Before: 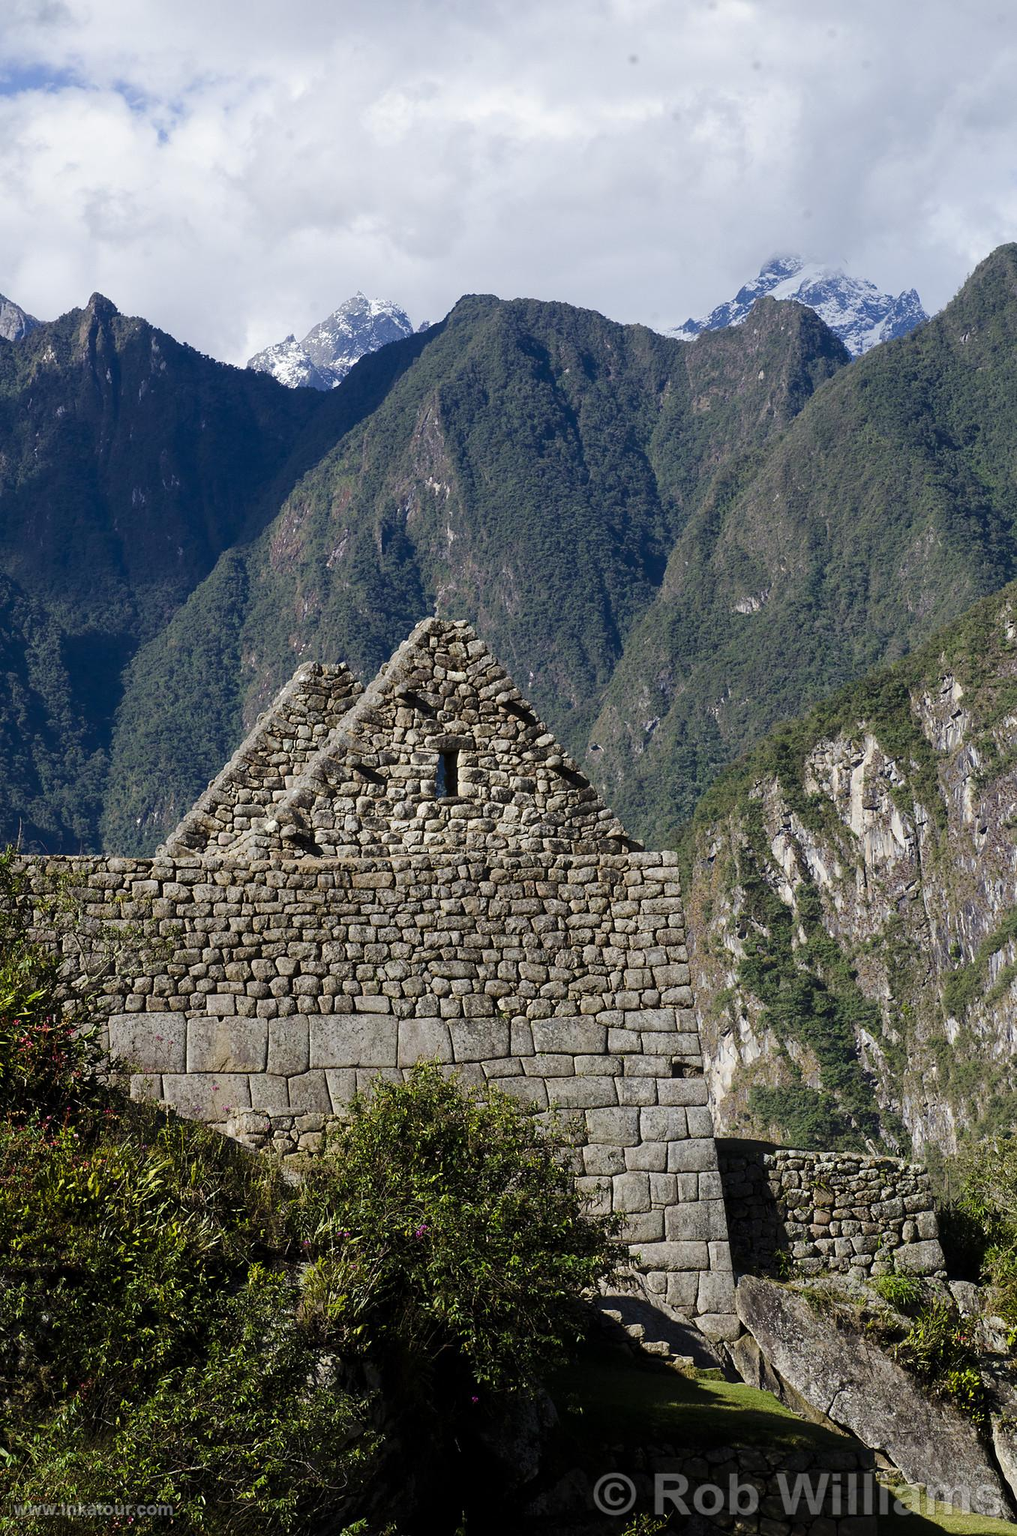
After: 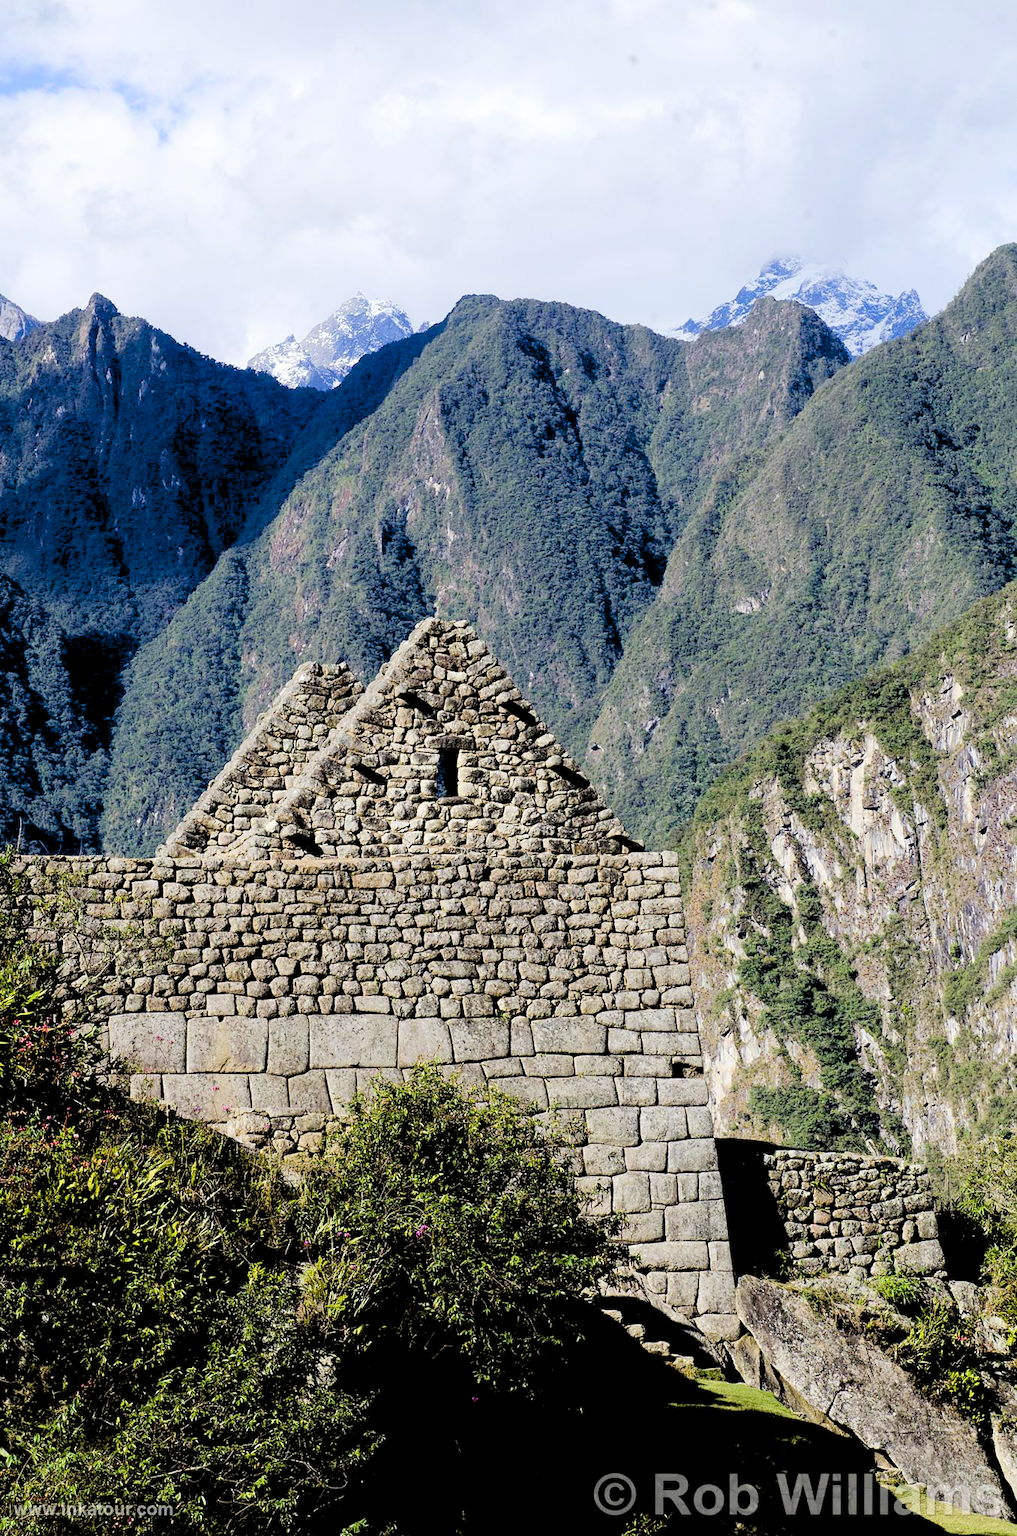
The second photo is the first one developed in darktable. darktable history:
levels: black 0.058%, levels [0.072, 0.414, 0.976]
tone curve: curves: ch0 [(0, 0.019) (0.11, 0.036) (0.259, 0.214) (0.378, 0.365) (0.499, 0.529) (1, 1)], color space Lab, independent channels, preserve colors none
